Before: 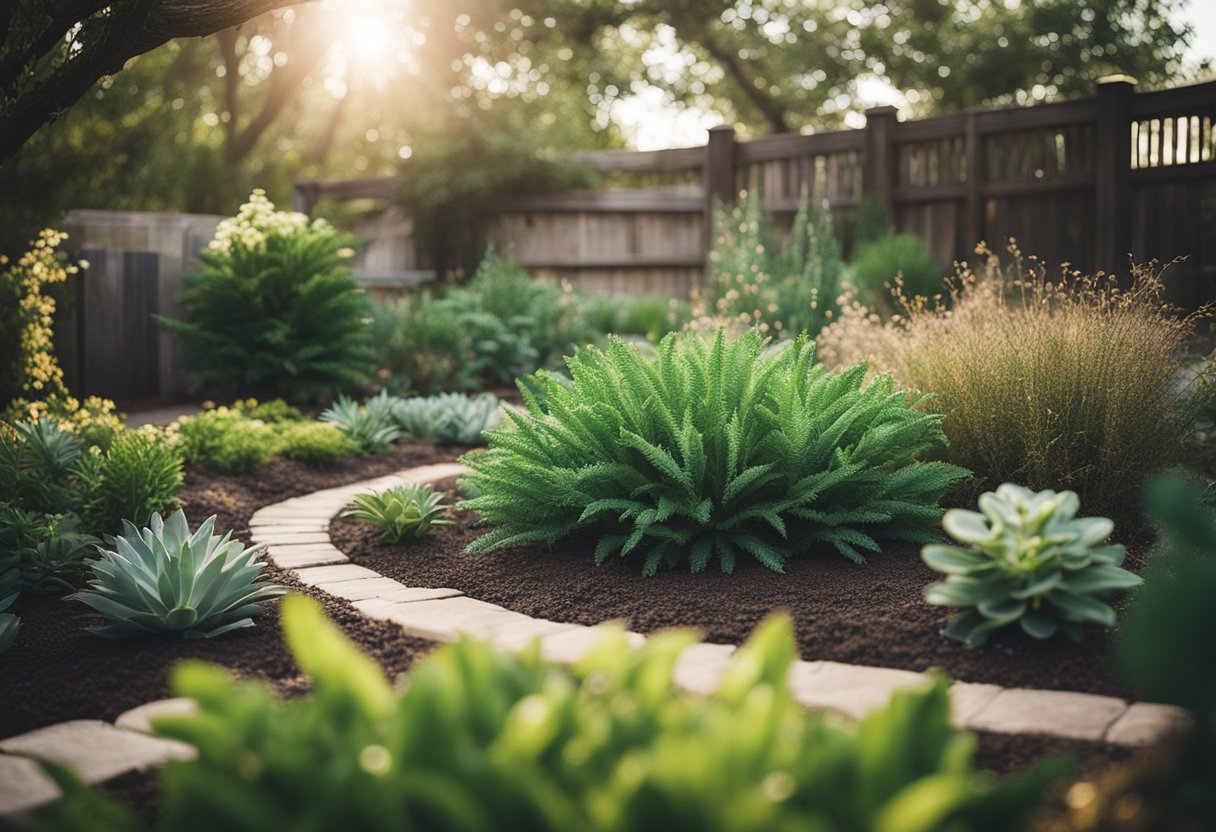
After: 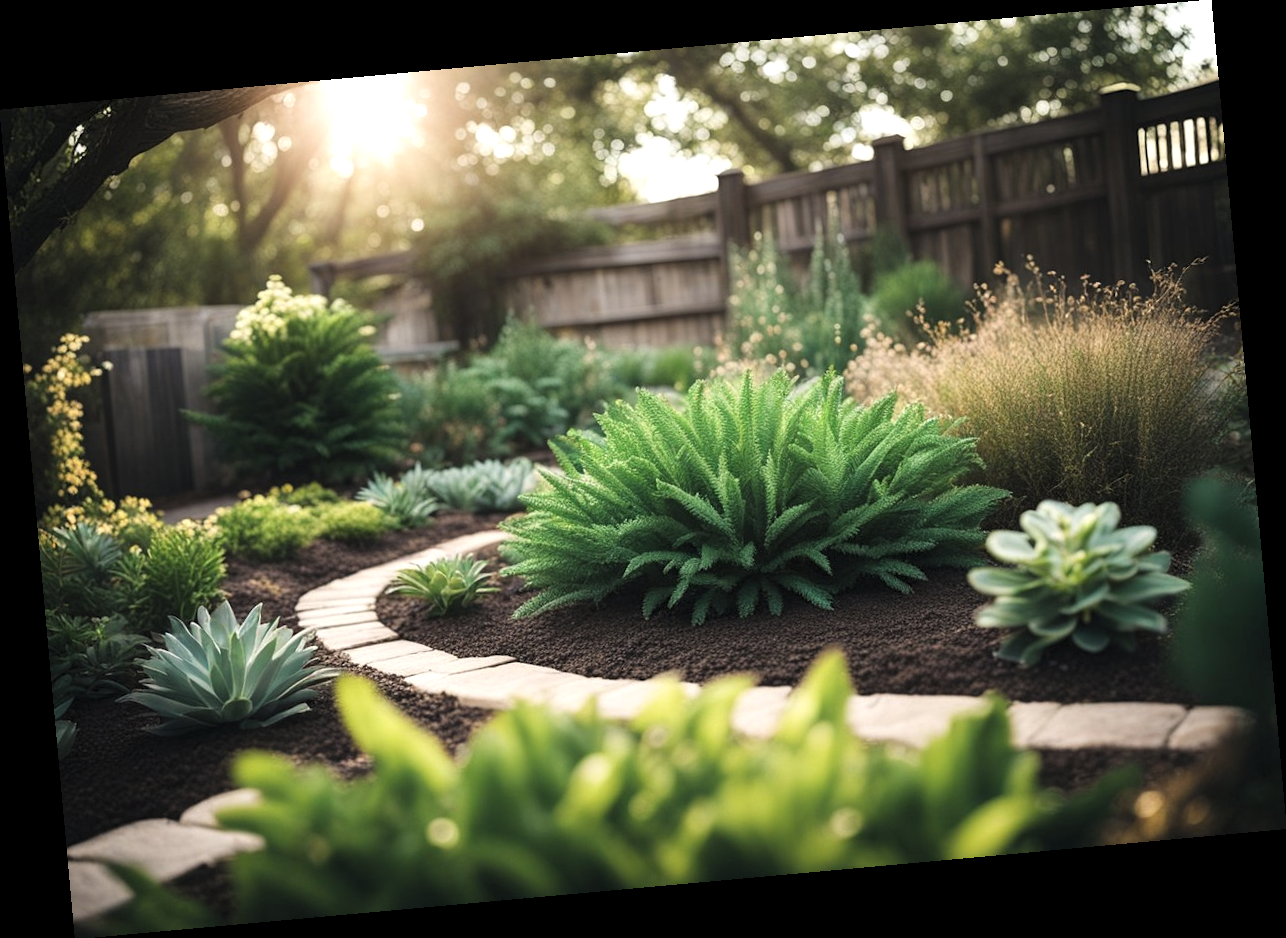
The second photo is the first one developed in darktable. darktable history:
color zones: curves: ch1 [(0, 0.469) (0.01, 0.469) (0.12, 0.446) (0.248, 0.469) (0.5, 0.5) (0.748, 0.5) (0.99, 0.469) (1, 0.469)]
contrast equalizer: y [[0.5, 0.5, 0.478, 0.5, 0.5, 0.5], [0.5 ×6], [0.5 ×6], [0 ×6], [0 ×6]]
rotate and perspective: rotation -5.2°, automatic cropping off
levels: levels [0.055, 0.477, 0.9]
